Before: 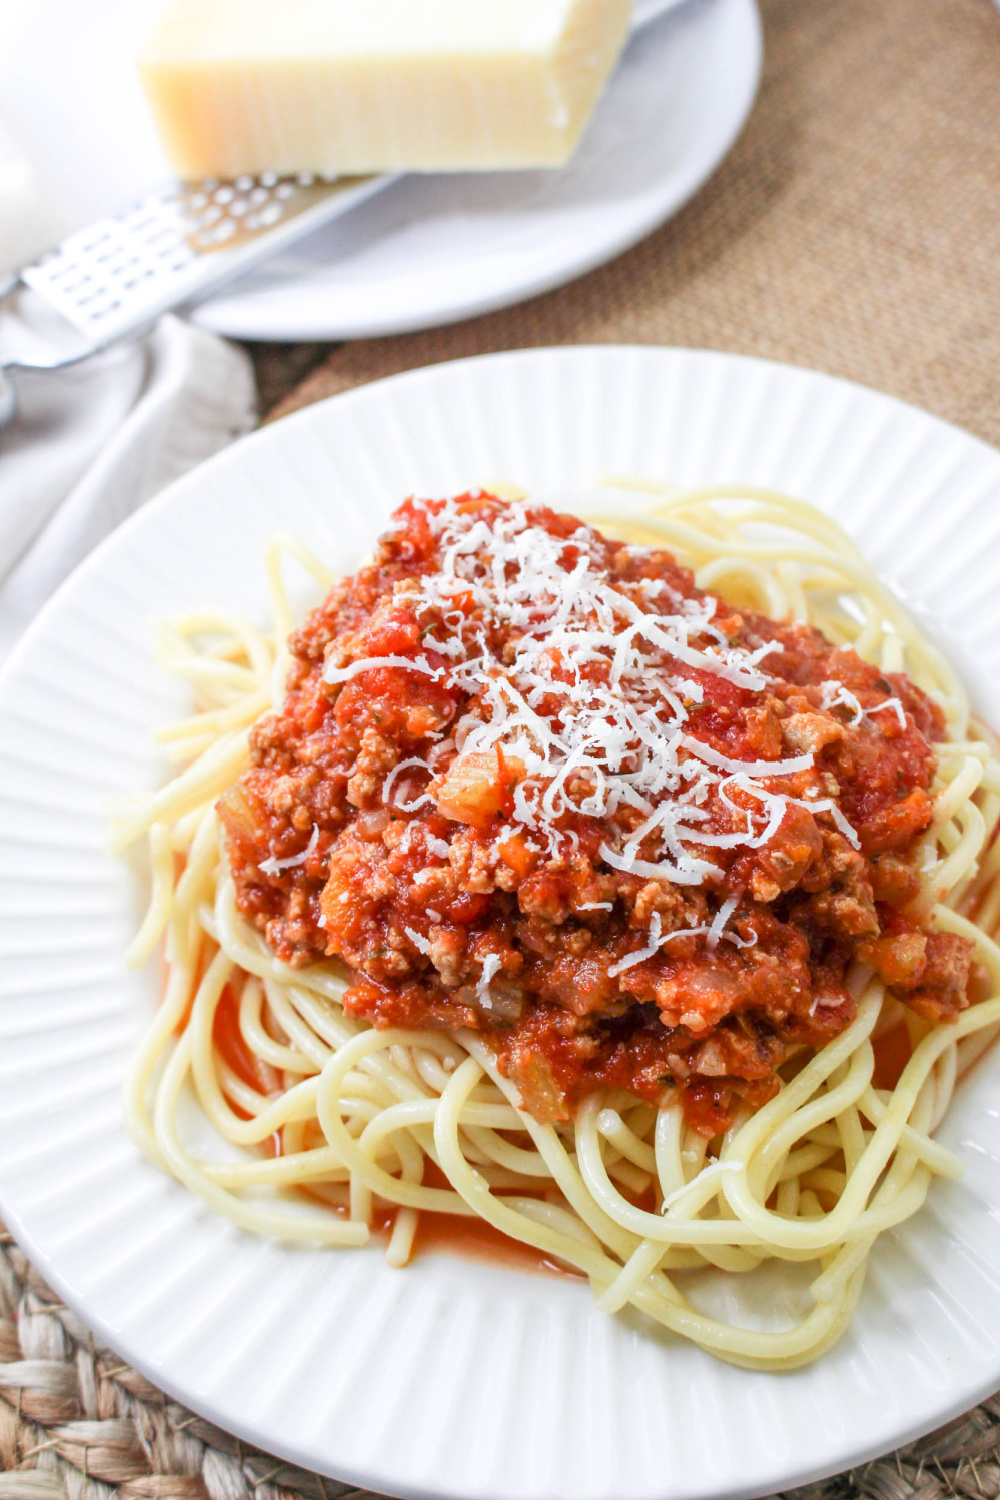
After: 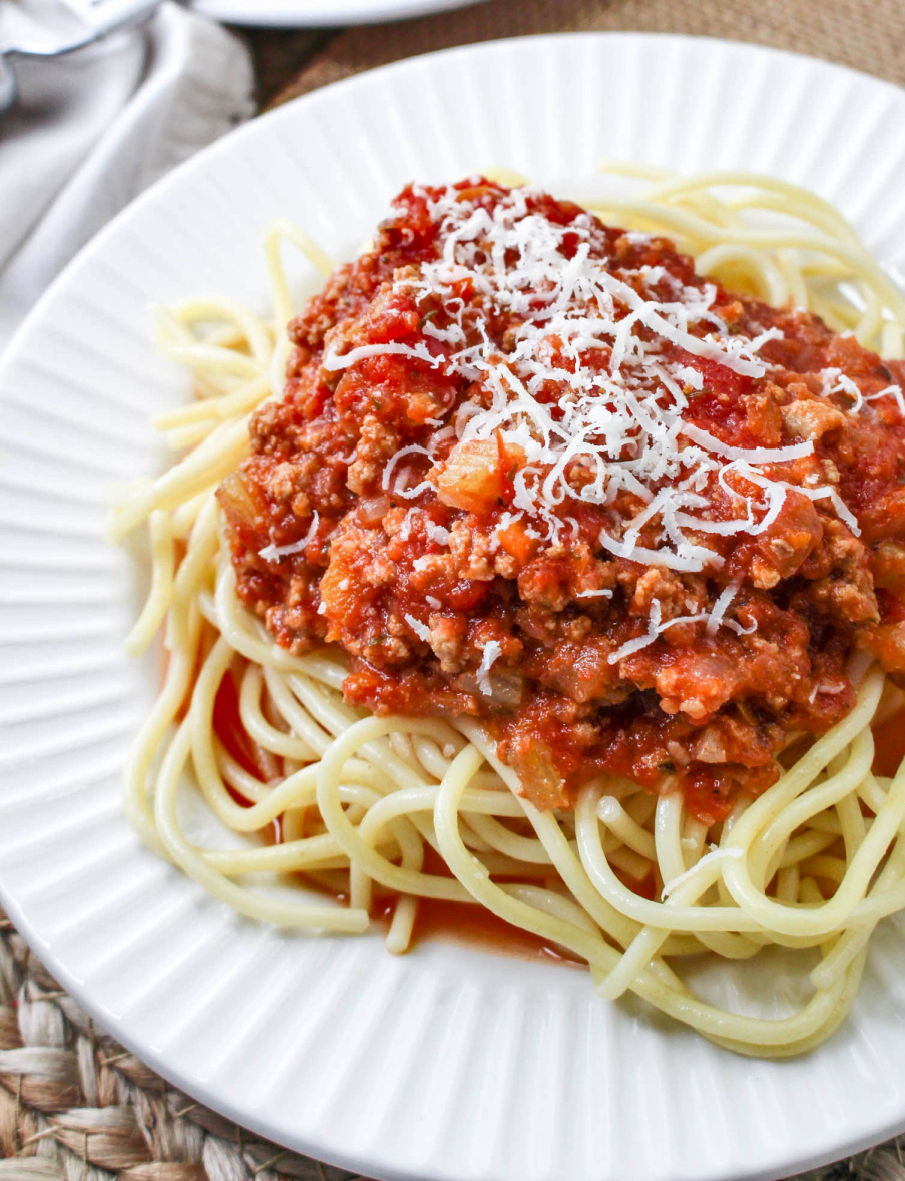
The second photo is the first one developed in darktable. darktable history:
crop: top 20.916%, right 9.437%, bottom 0.316%
shadows and highlights: low approximation 0.01, soften with gaussian
